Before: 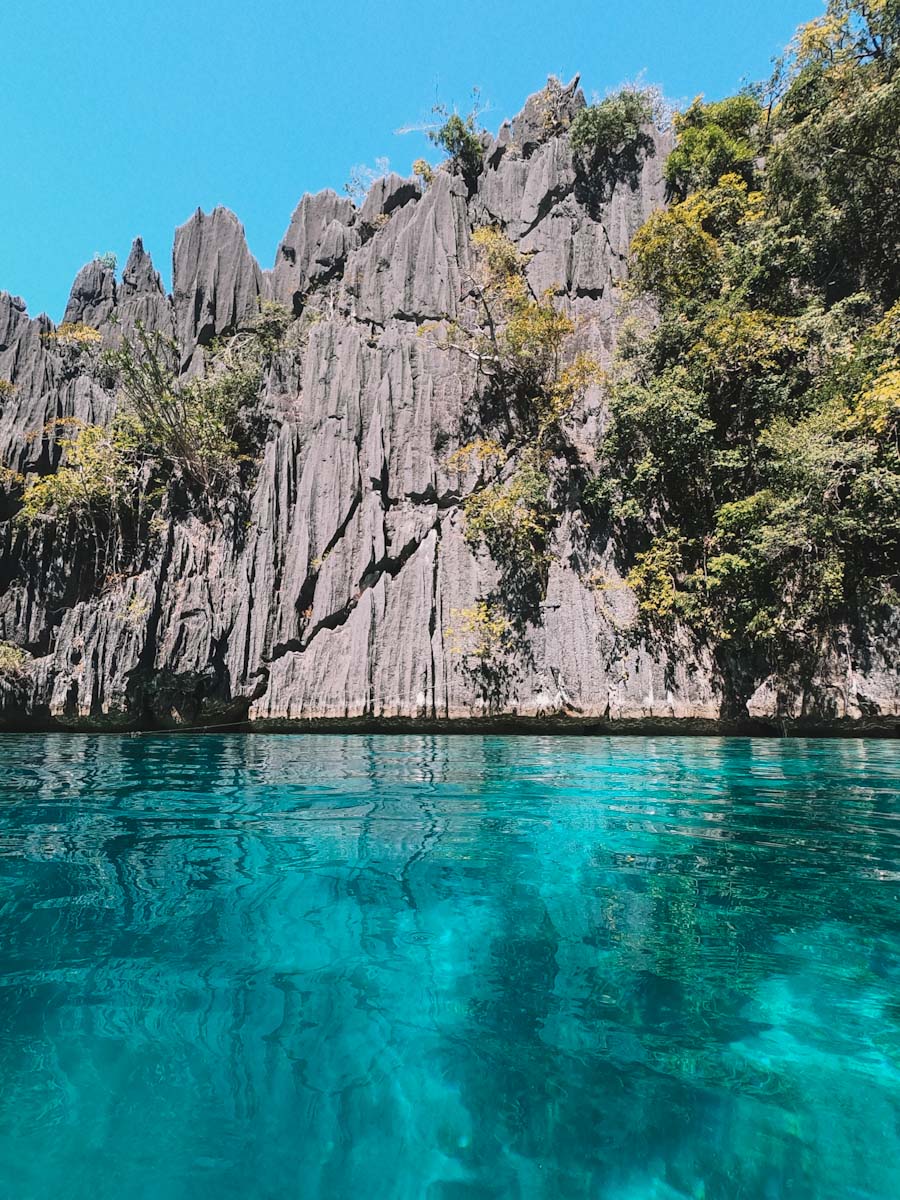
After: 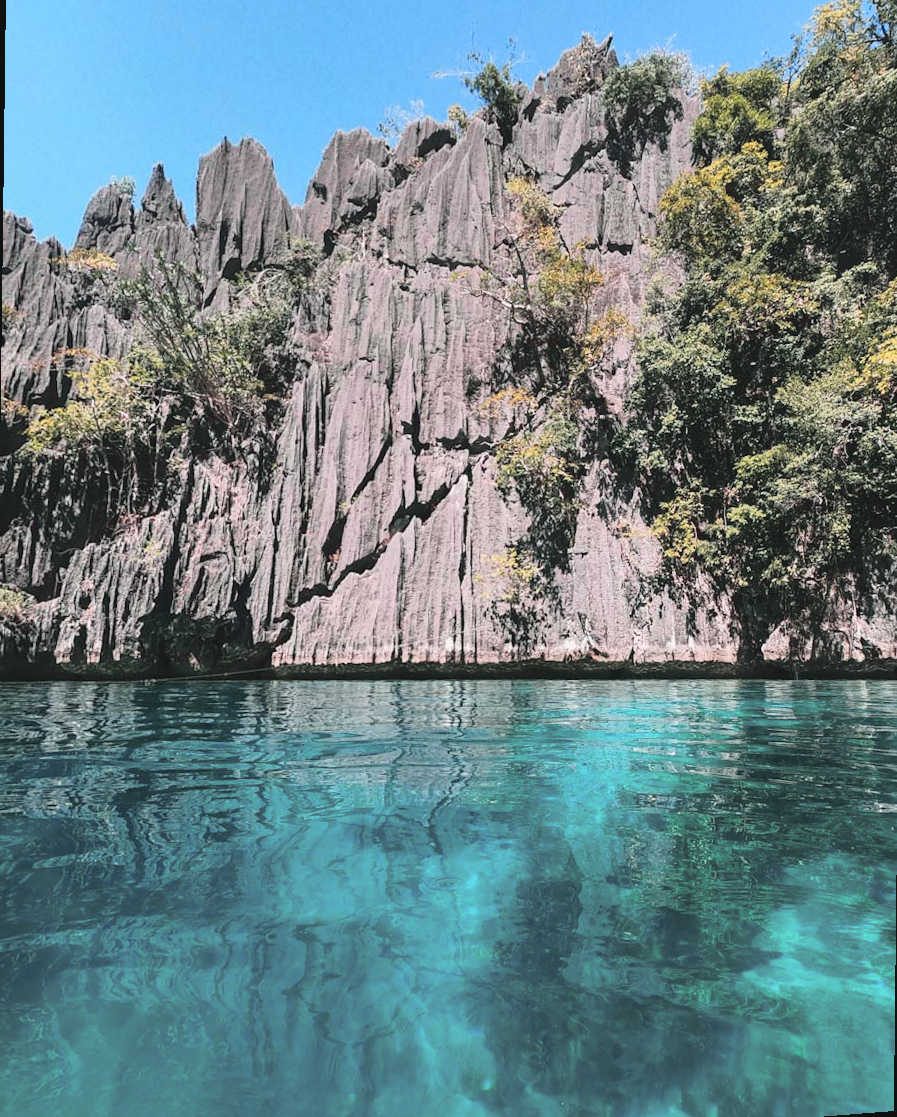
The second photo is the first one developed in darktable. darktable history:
tone curve: curves: ch0 [(0, 0.046) (0.04, 0.074) (0.831, 0.861) (1, 1)]; ch1 [(0, 0) (0.146, 0.159) (0.338, 0.365) (0.417, 0.455) (0.489, 0.486) (0.504, 0.502) (0.529, 0.537) (0.563, 0.567) (1, 1)]; ch2 [(0, 0) (0.307, 0.298) (0.388, 0.375) (0.443, 0.456) (0.485, 0.492) (0.544, 0.525) (1, 1)], color space Lab, independent channels, preserve colors none
rotate and perspective: rotation 0.679°, lens shift (horizontal) 0.136, crop left 0.009, crop right 0.991, crop top 0.078, crop bottom 0.95
shadows and highlights: shadows 12, white point adjustment 1.2, soften with gaussian
